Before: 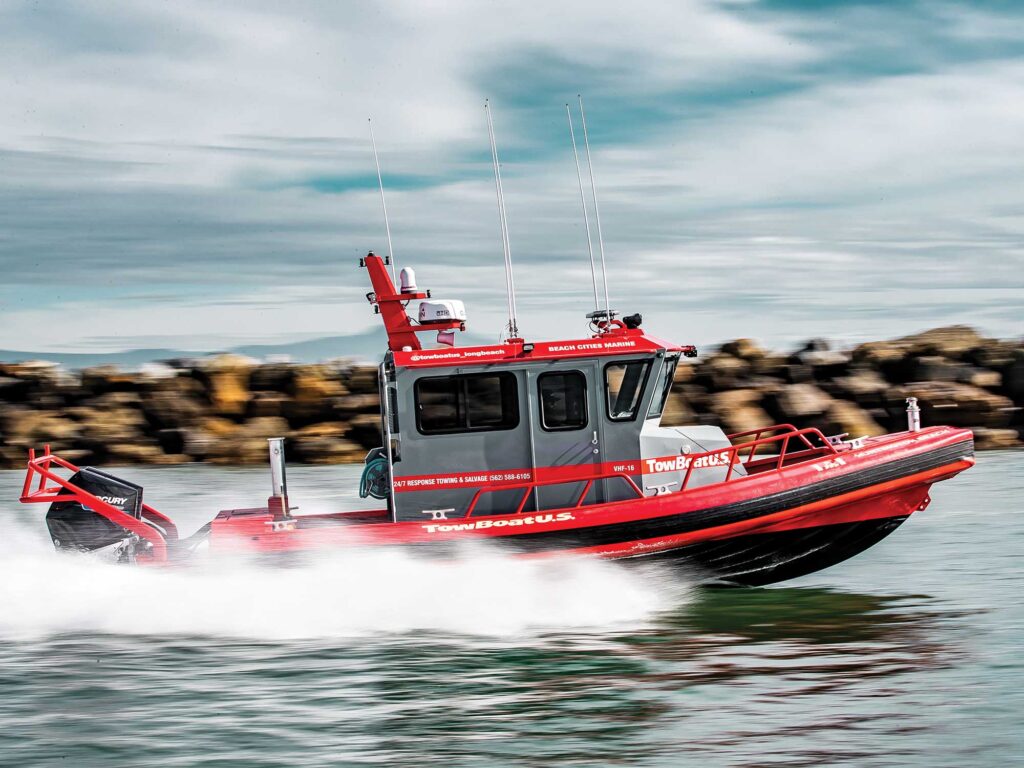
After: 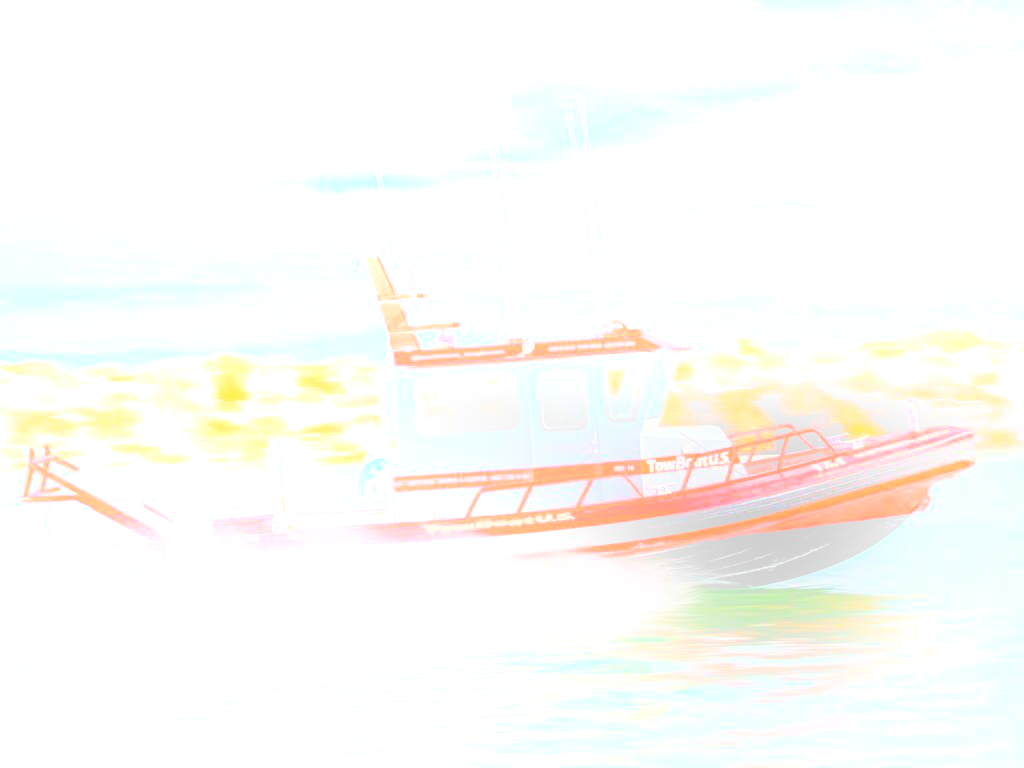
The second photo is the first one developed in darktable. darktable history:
color balance rgb: perceptual saturation grading › global saturation 30%, global vibrance 20%
contrast brightness saturation: saturation -0.05
local contrast: on, module defaults
bloom: size 25%, threshold 5%, strength 90%
sharpen: on, module defaults
